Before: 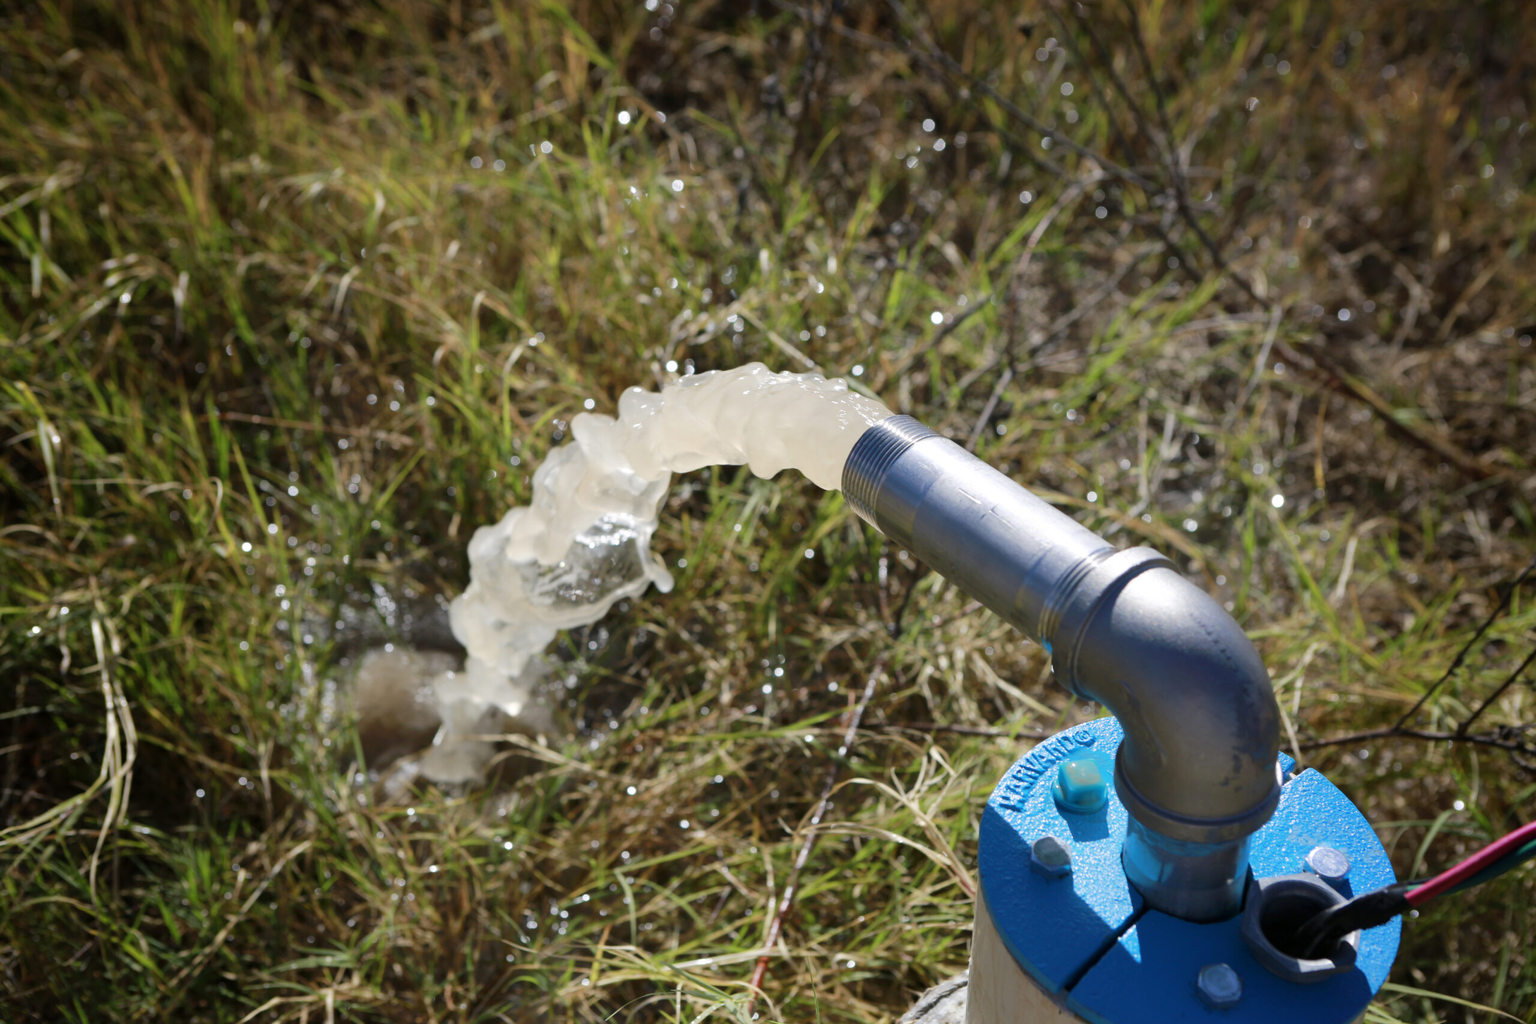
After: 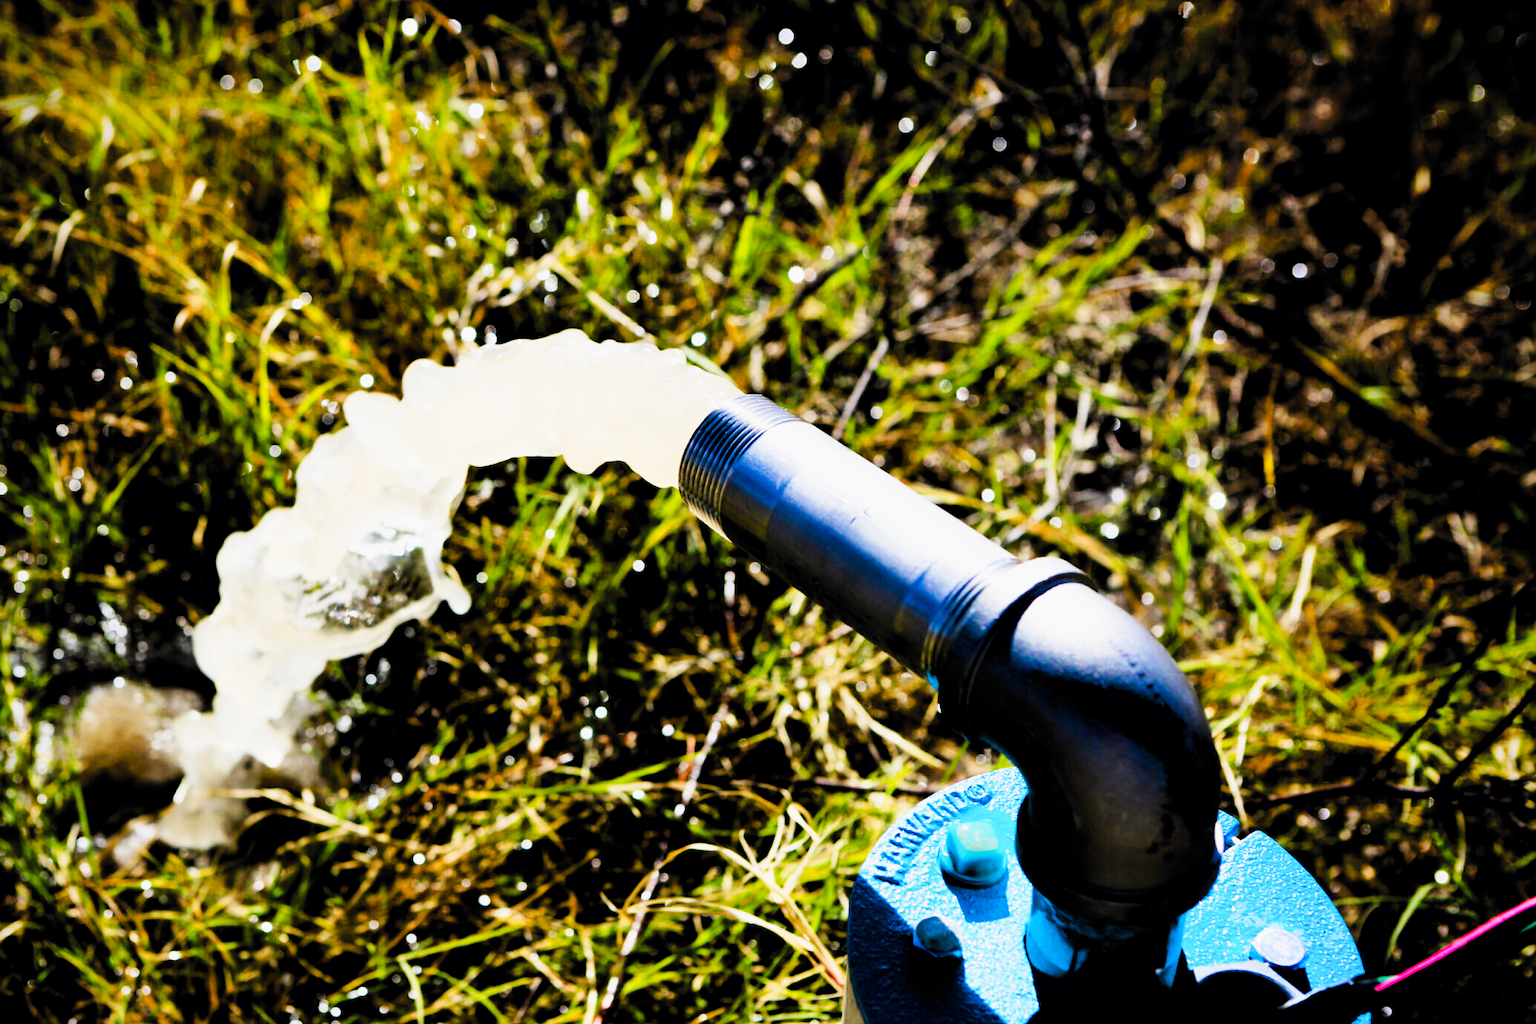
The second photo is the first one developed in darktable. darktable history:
exposure: black level correction 0.032, exposure 0.316 EV, compensate highlight preservation false
crop: left 19.08%, top 9.419%, right 0%, bottom 9.583%
filmic rgb: black relative exposure -5.01 EV, white relative exposure 3.96 EV, hardness 2.89, contrast 1.4, highlights saturation mix -19.22%, color science v6 (2022)
tone curve: curves: ch0 [(0, 0) (0.187, 0.12) (0.384, 0.363) (0.577, 0.681) (0.735, 0.881) (0.864, 0.959) (1, 0.987)]; ch1 [(0, 0) (0.402, 0.36) (0.476, 0.466) (0.501, 0.501) (0.518, 0.514) (0.564, 0.614) (0.614, 0.664) (0.741, 0.829) (1, 1)]; ch2 [(0, 0) (0.429, 0.387) (0.483, 0.481) (0.503, 0.501) (0.522, 0.531) (0.564, 0.605) (0.615, 0.697) (0.702, 0.774) (1, 0.895)], preserve colors none
color balance rgb: perceptual saturation grading › global saturation 35.021%, perceptual saturation grading › highlights -25.154%, perceptual saturation grading › shadows 49.651%
shadows and highlights: radius 336.35, shadows 28.21, soften with gaussian
vignetting: fall-off start 92.01%, brightness -0.581, saturation -0.108, center (-0.03, 0.245)
